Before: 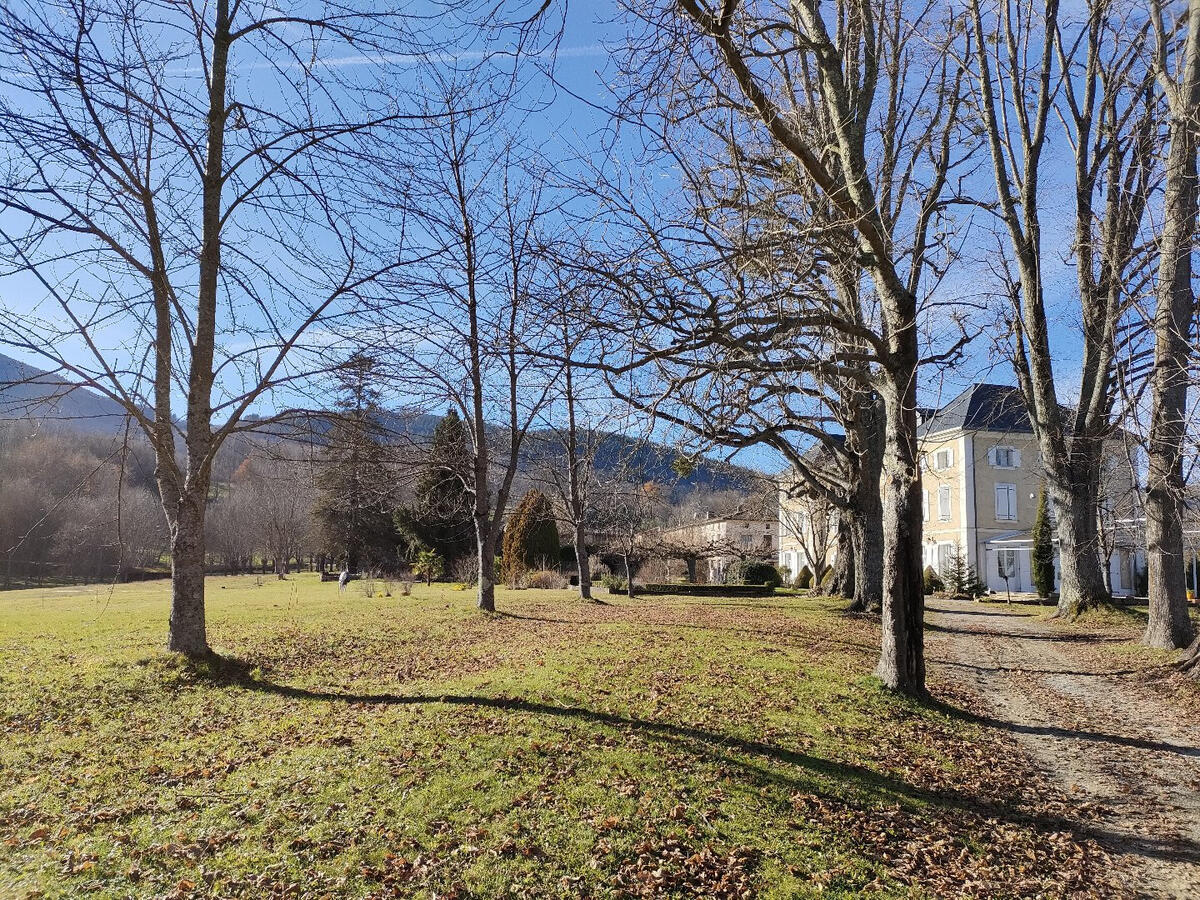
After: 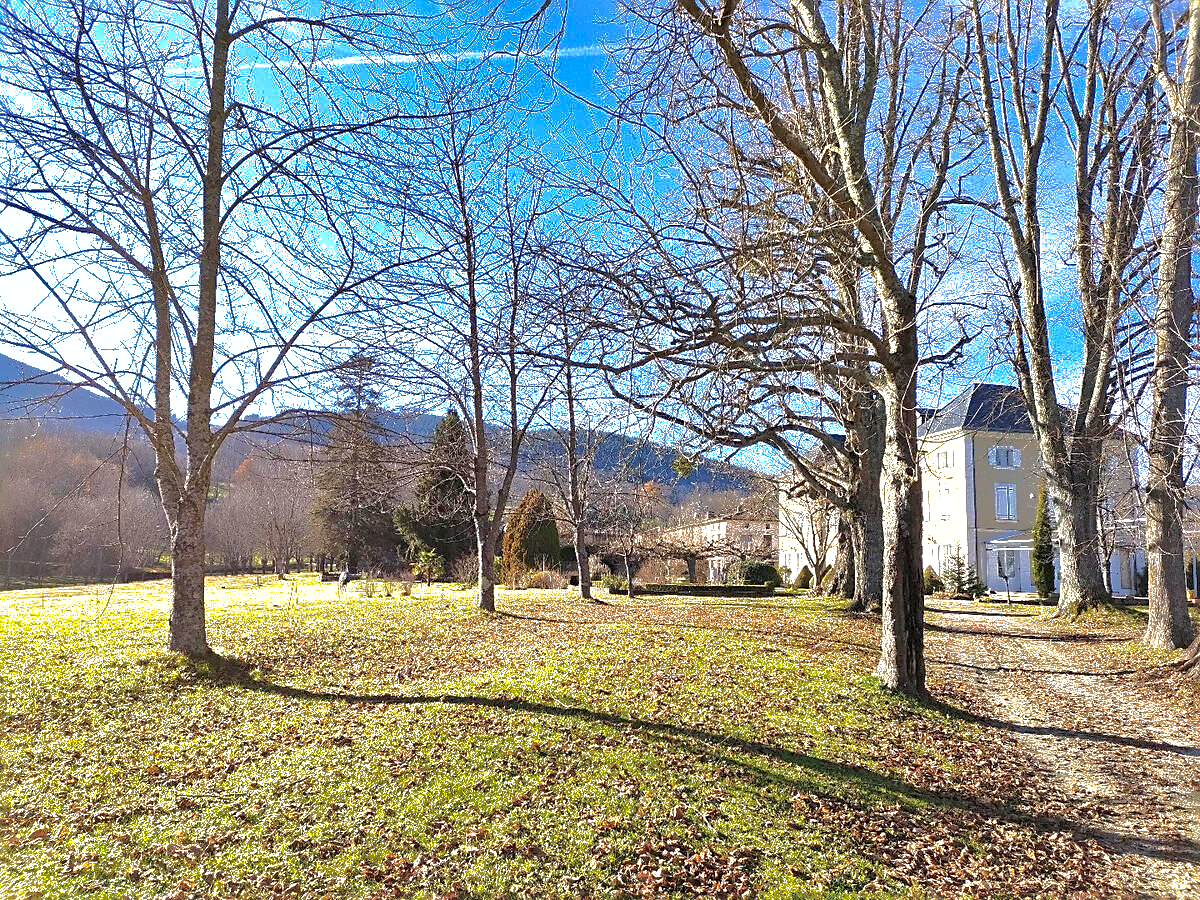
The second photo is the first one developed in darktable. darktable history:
local contrast: mode bilateral grid, contrast 19, coarseness 51, detail 120%, midtone range 0.2
velvia: on, module defaults
shadows and highlights: shadows 38.65, highlights -75.28
sharpen: radius 2.477, amount 0.319
exposure: black level correction 0, exposure 1.107 EV, compensate highlight preservation false
